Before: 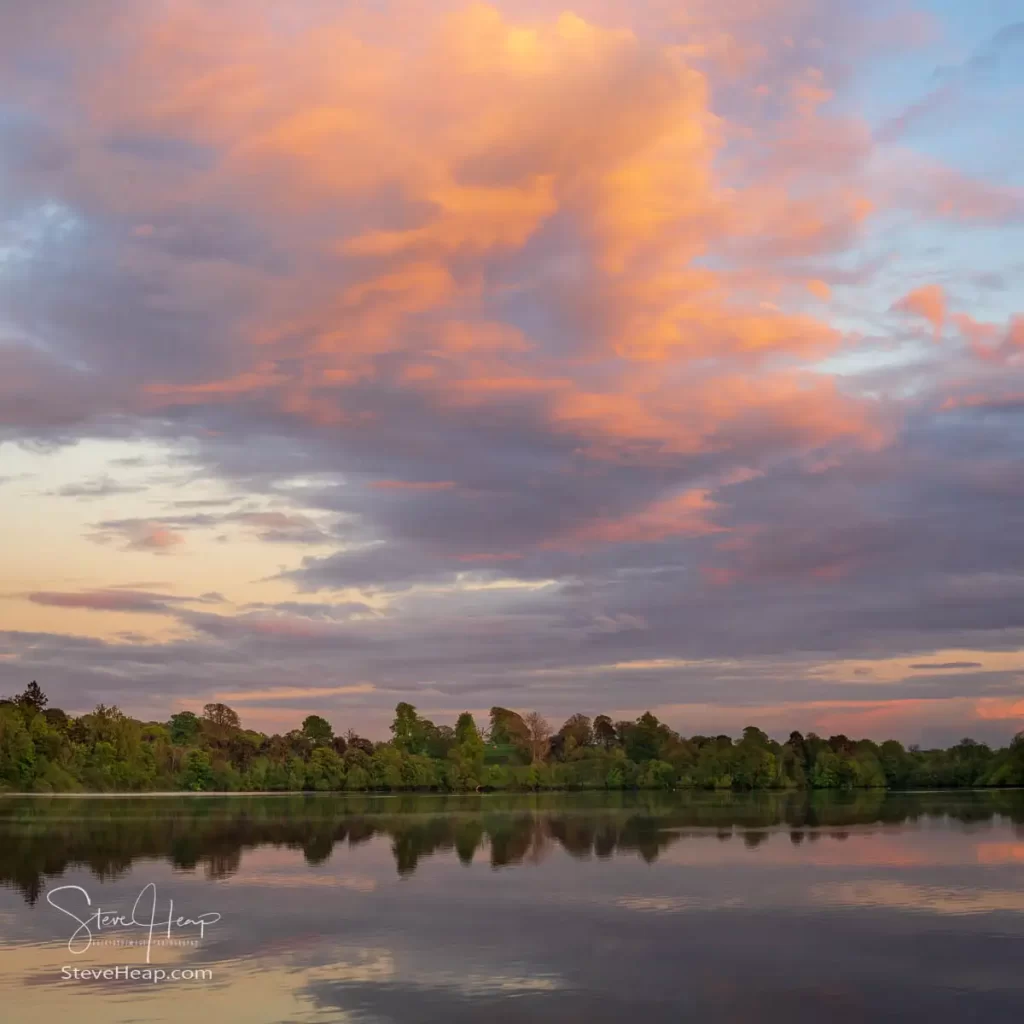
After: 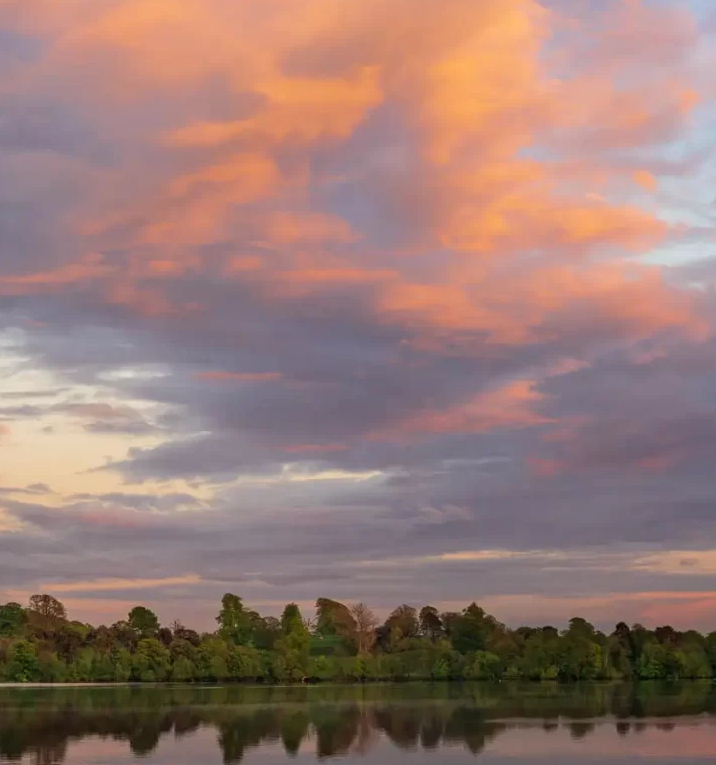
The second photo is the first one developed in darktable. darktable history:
crop and rotate: left 17.046%, top 10.659%, right 12.989%, bottom 14.553%
